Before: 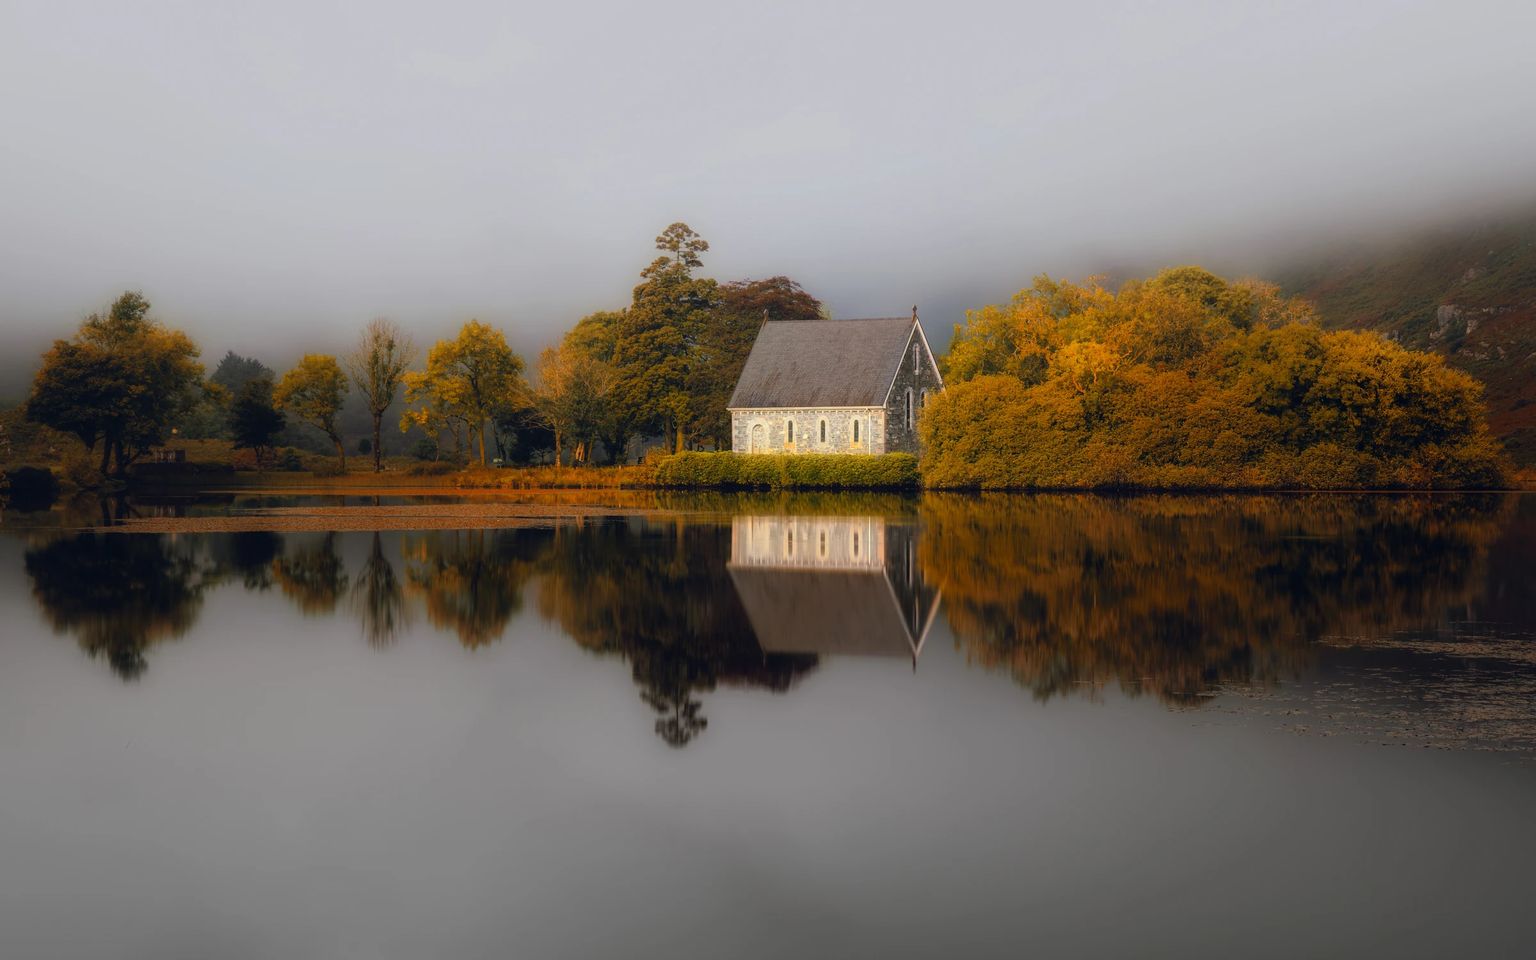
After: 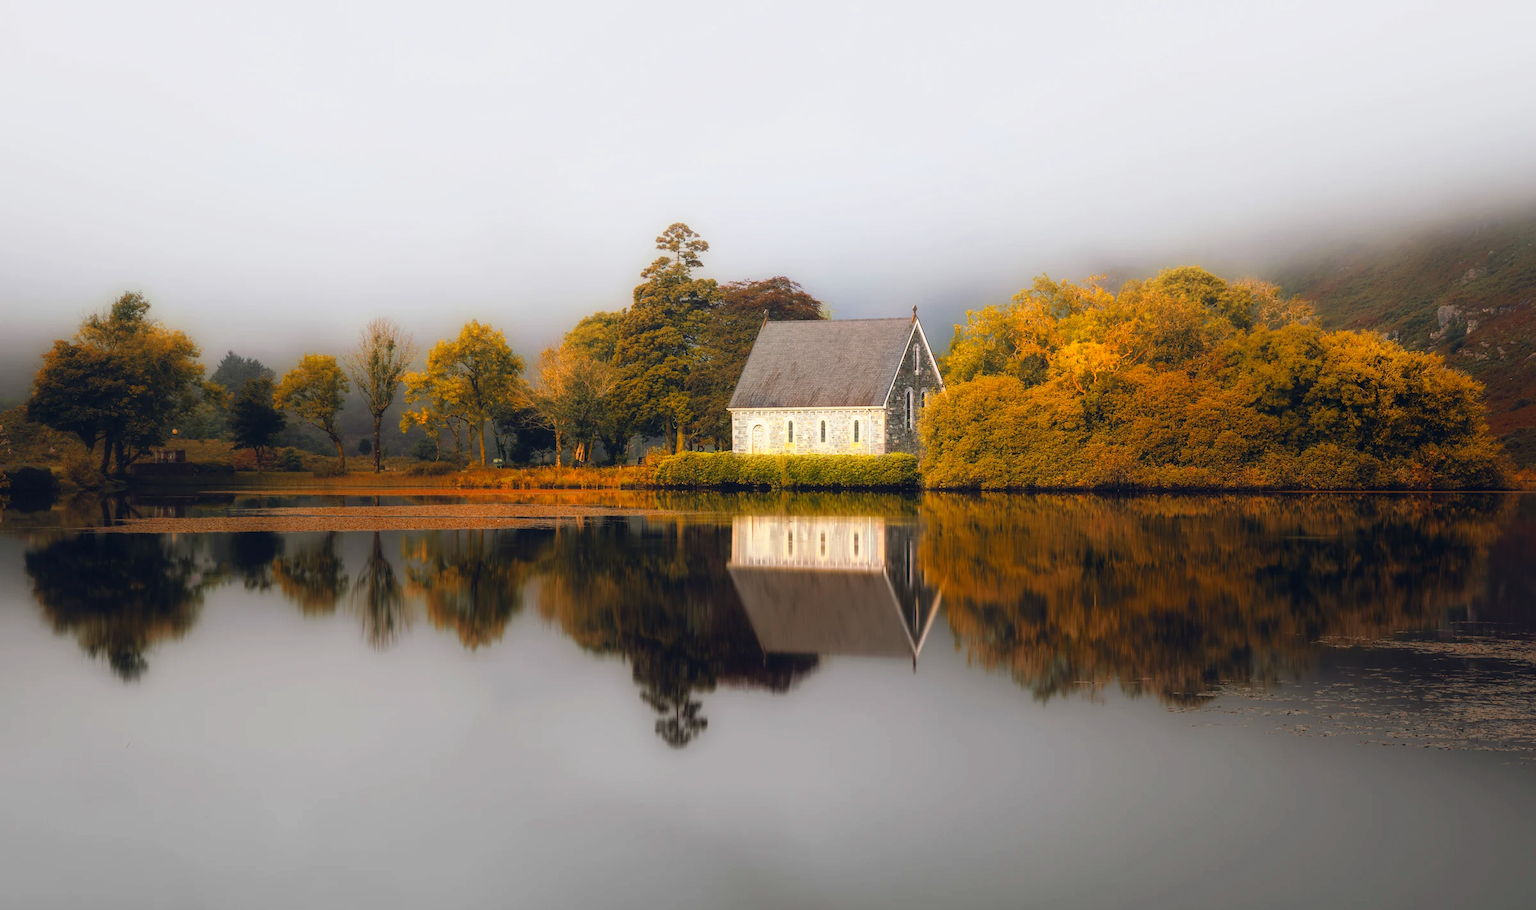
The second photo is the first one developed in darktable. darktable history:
crop and rotate: top 0.001%, bottom 5.186%
base curve: curves: ch0 [(0, 0) (0.557, 0.834) (1, 1)], exposure shift 0.568, preserve colors none
